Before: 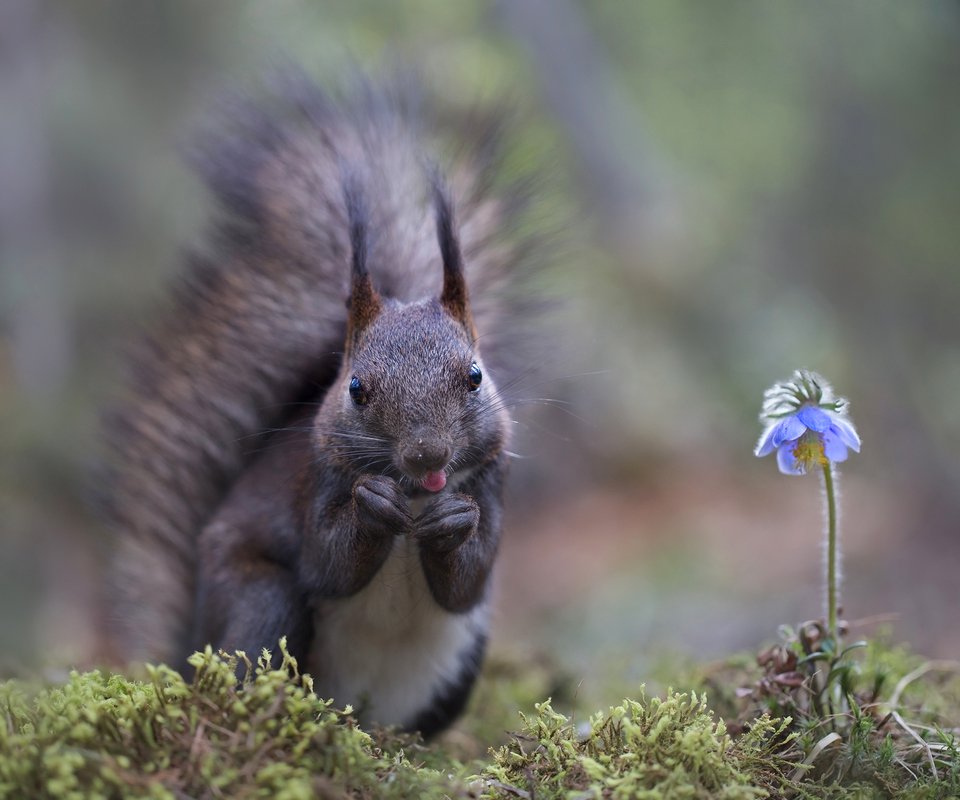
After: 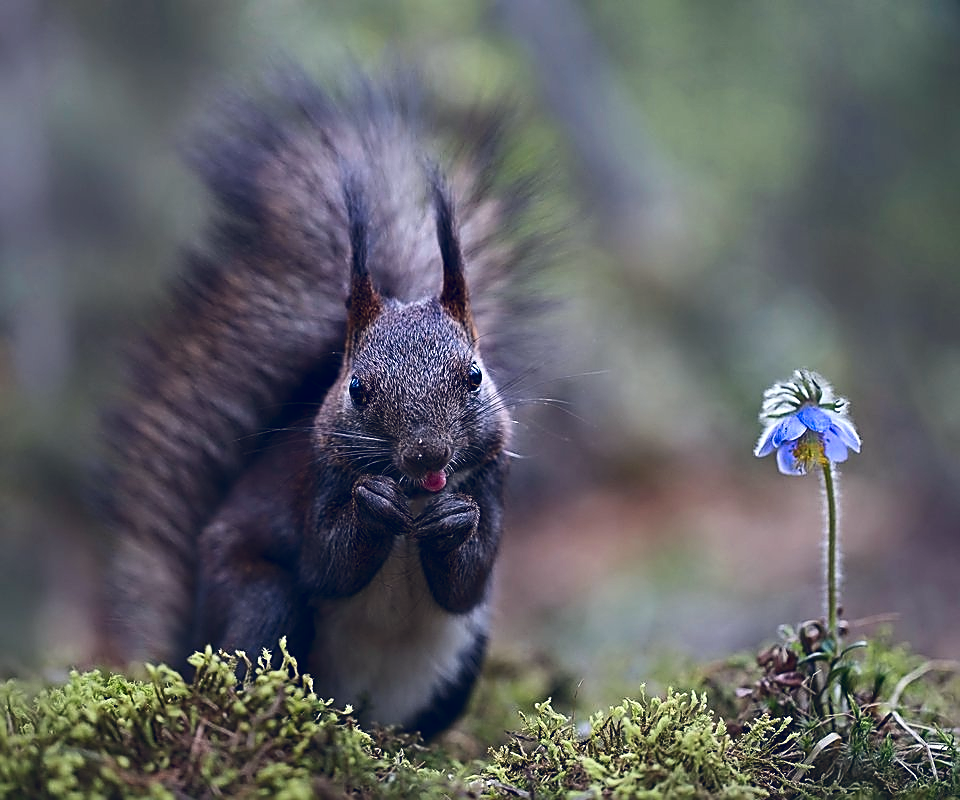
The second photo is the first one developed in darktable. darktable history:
color balance rgb: shadows lift › hue 84.45°, global offset › luminance 0.425%, global offset › chroma 0.209%, global offset › hue 254.56°, perceptual saturation grading › global saturation -0.065%
contrast brightness saturation: contrast 0.205, brightness -0.1, saturation 0.21
sharpen: radius 1.699, amount 1.293
